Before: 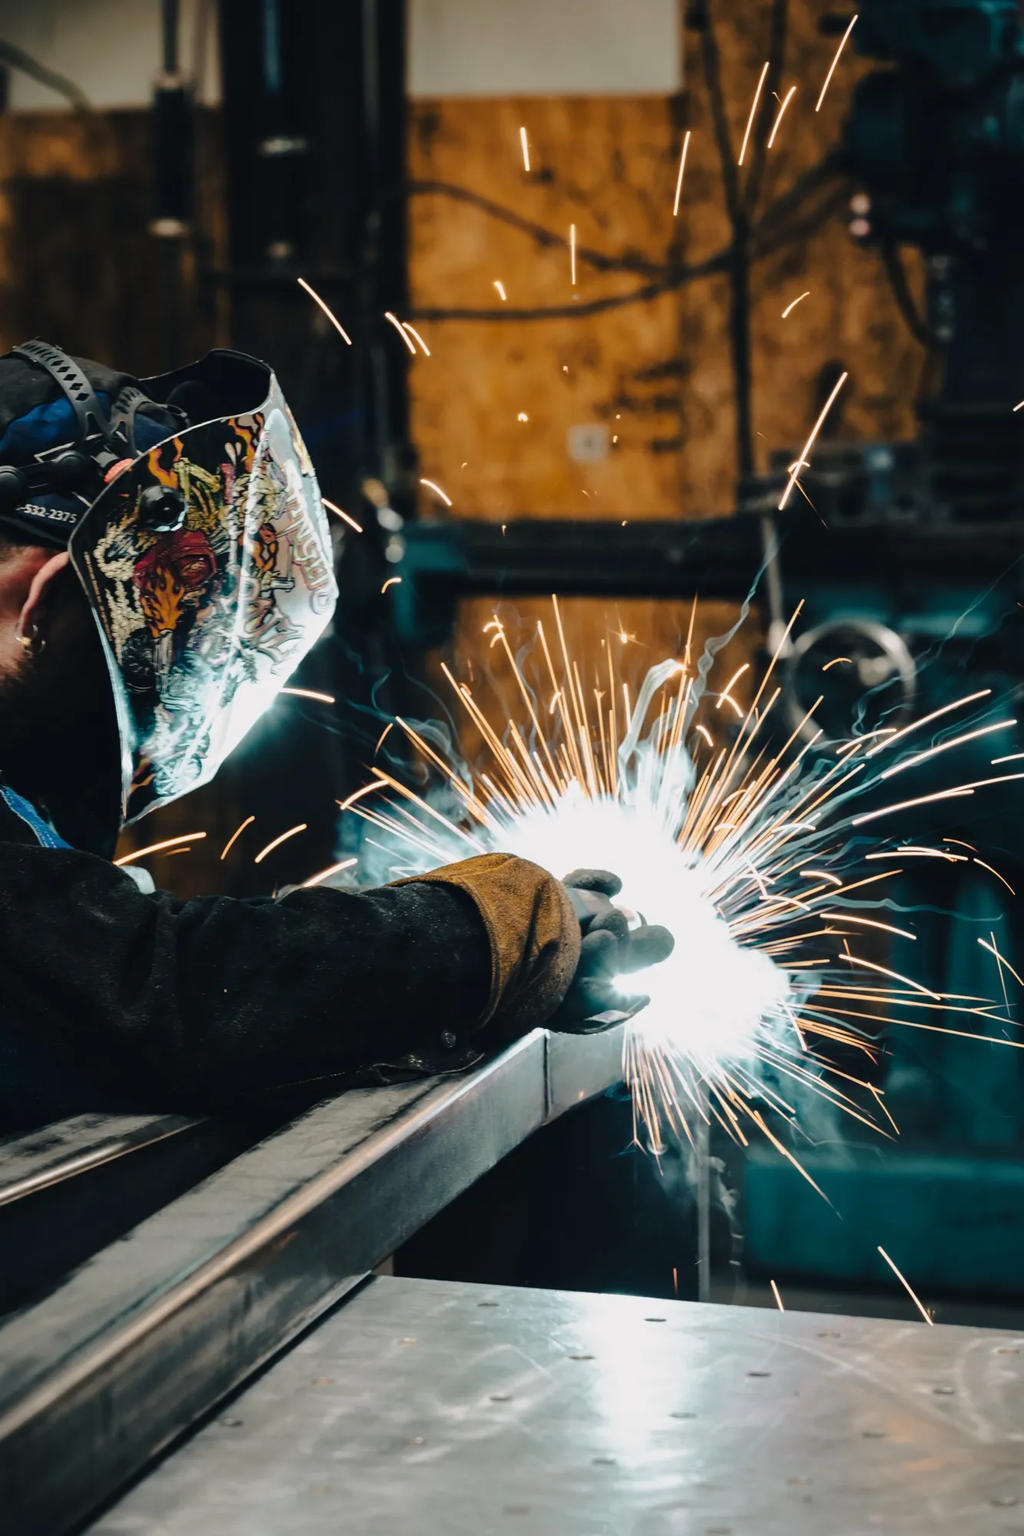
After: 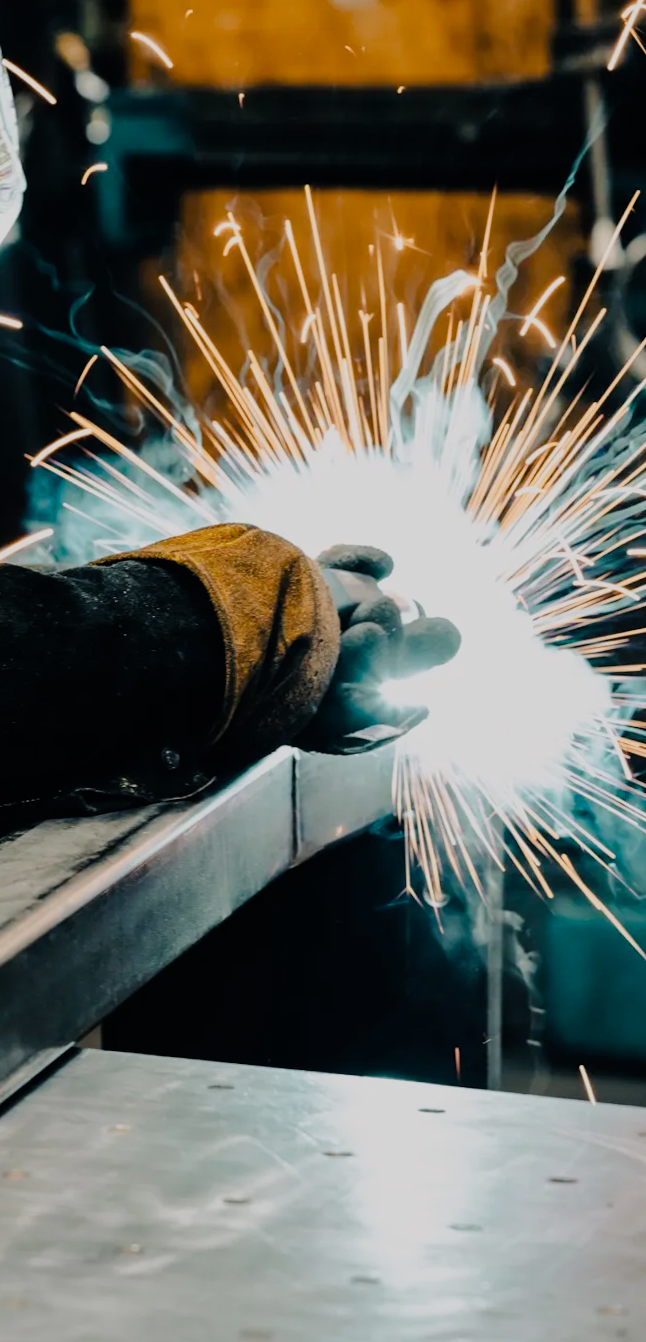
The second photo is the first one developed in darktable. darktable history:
rotate and perspective: rotation 0.074°, lens shift (vertical) 0.096, lens shift (horizontal) -0.041, crop left 0.043, crop right 0.952, crop top 0.024, crop bottom 0.979
crop and rotate: left 29.237%, top 31.152%, right 19.807%
color balance rgb: linear chroma grading › shadows 32%, linear chroma grading › global chroma -2%, linear chroma grading › mid-tones 4%, perceptual saturation grading › global saturation -2%, perceptual saturation grading › highlights -8%, perceptual saturation grading › mid-tones 8%, perceptual saturation grading › shadows 4%, perceptual brilliance grading › highlights 8%, perceptual brilliance grading › mid-tones 4%, perceptual brilliance grading › shadows 2%, global vibrance 16%, saturation formula JzAzBz (2021)
filmic rgb: black relative exposure -7.65 EV, white relative exposure 4.56 EV, hardness 3.61, contrast 1.05
